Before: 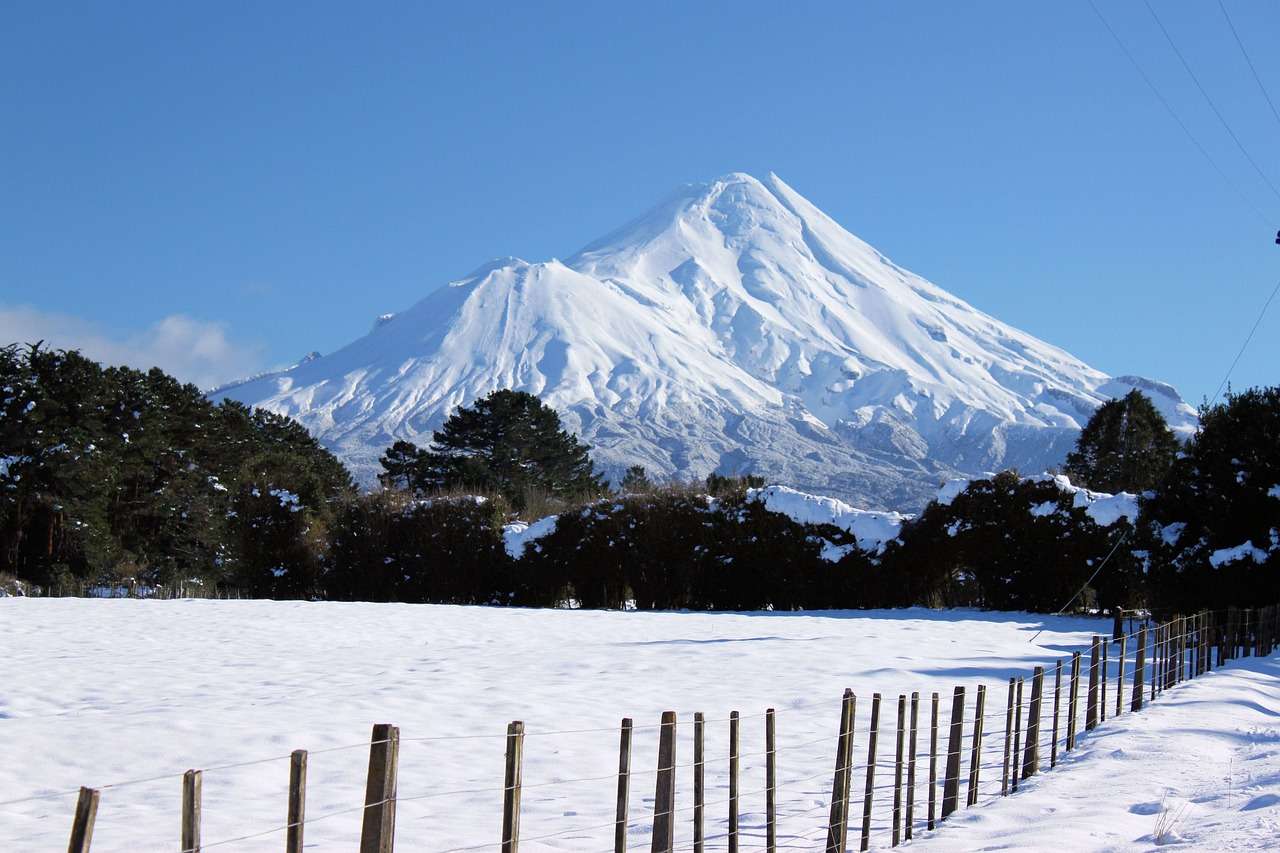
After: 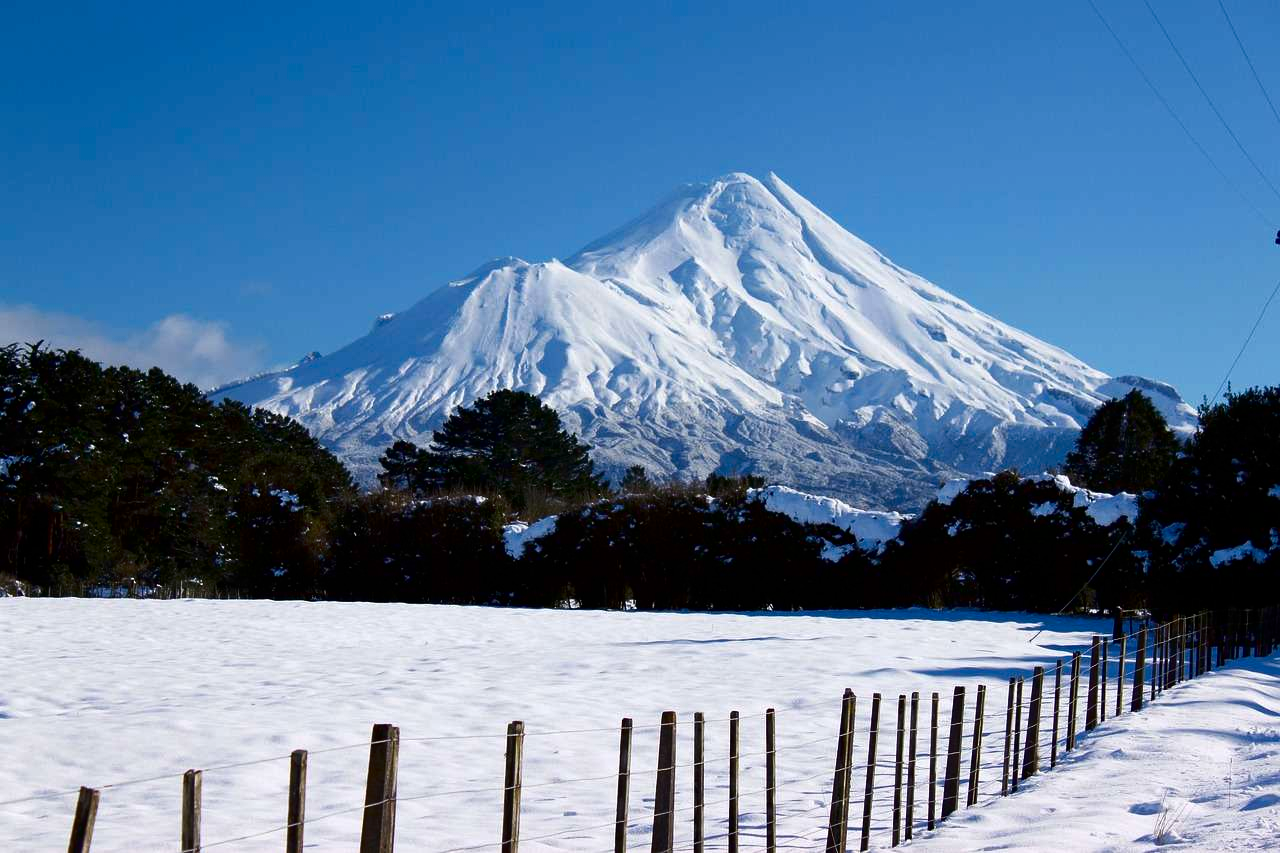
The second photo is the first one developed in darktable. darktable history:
contrast brightness saturation: contrast 0.129, brightness -0.239, saturation 0.147
tone equalizer: edges refinement/feathering 500, mask exposure compensation -1.57 EV, preserve details no
